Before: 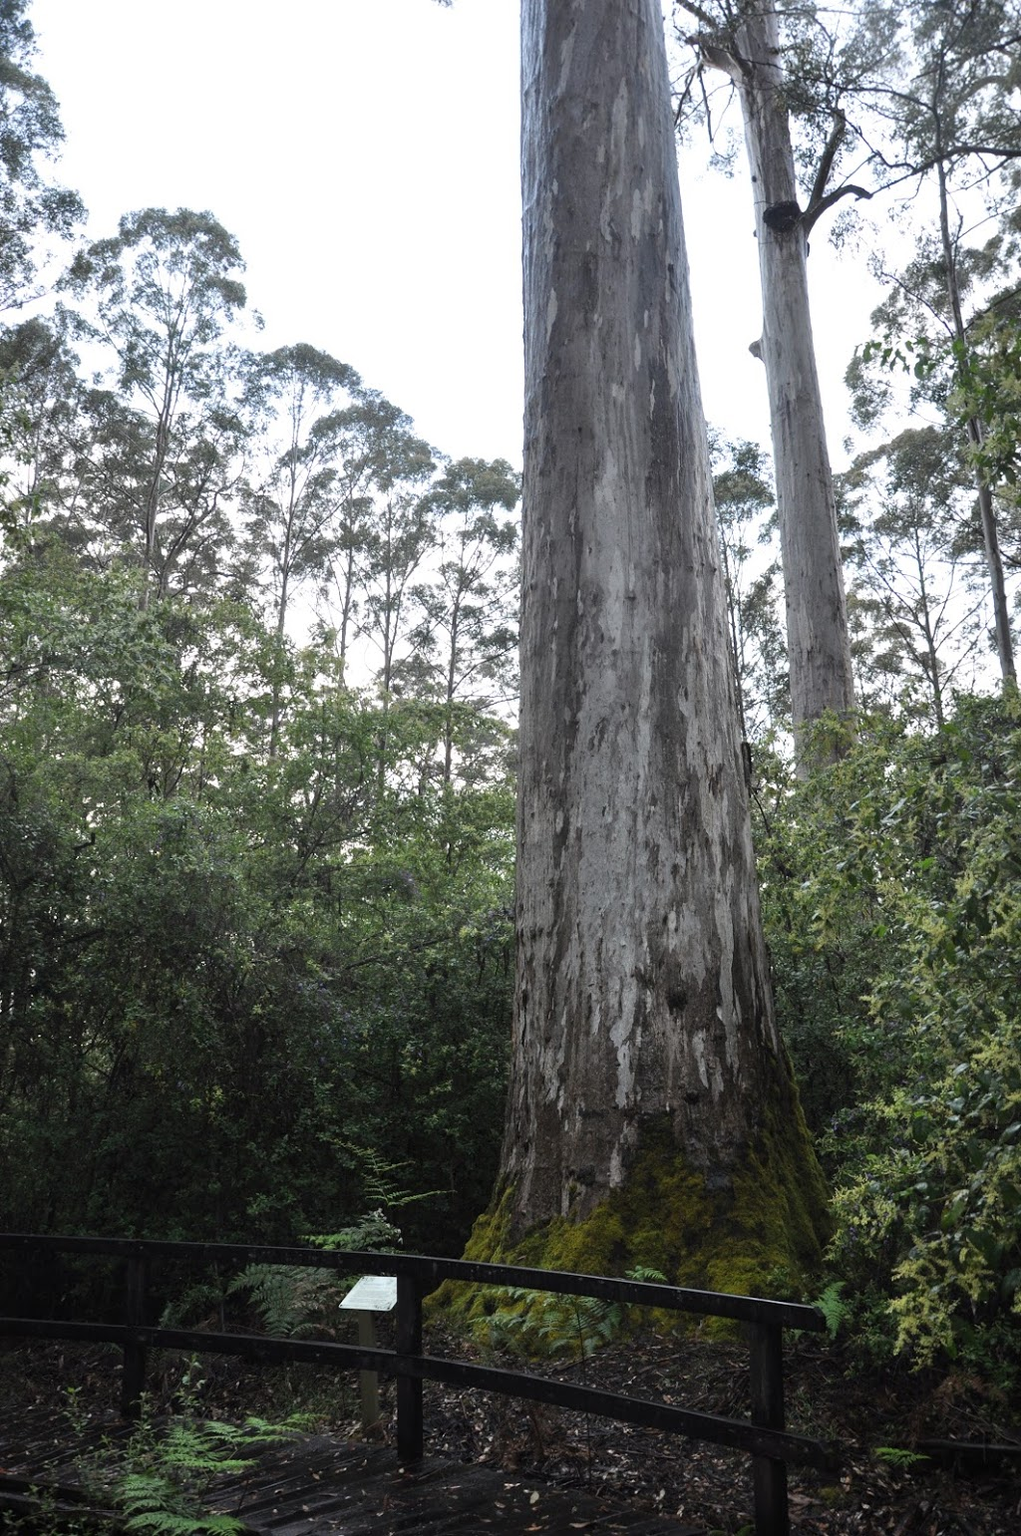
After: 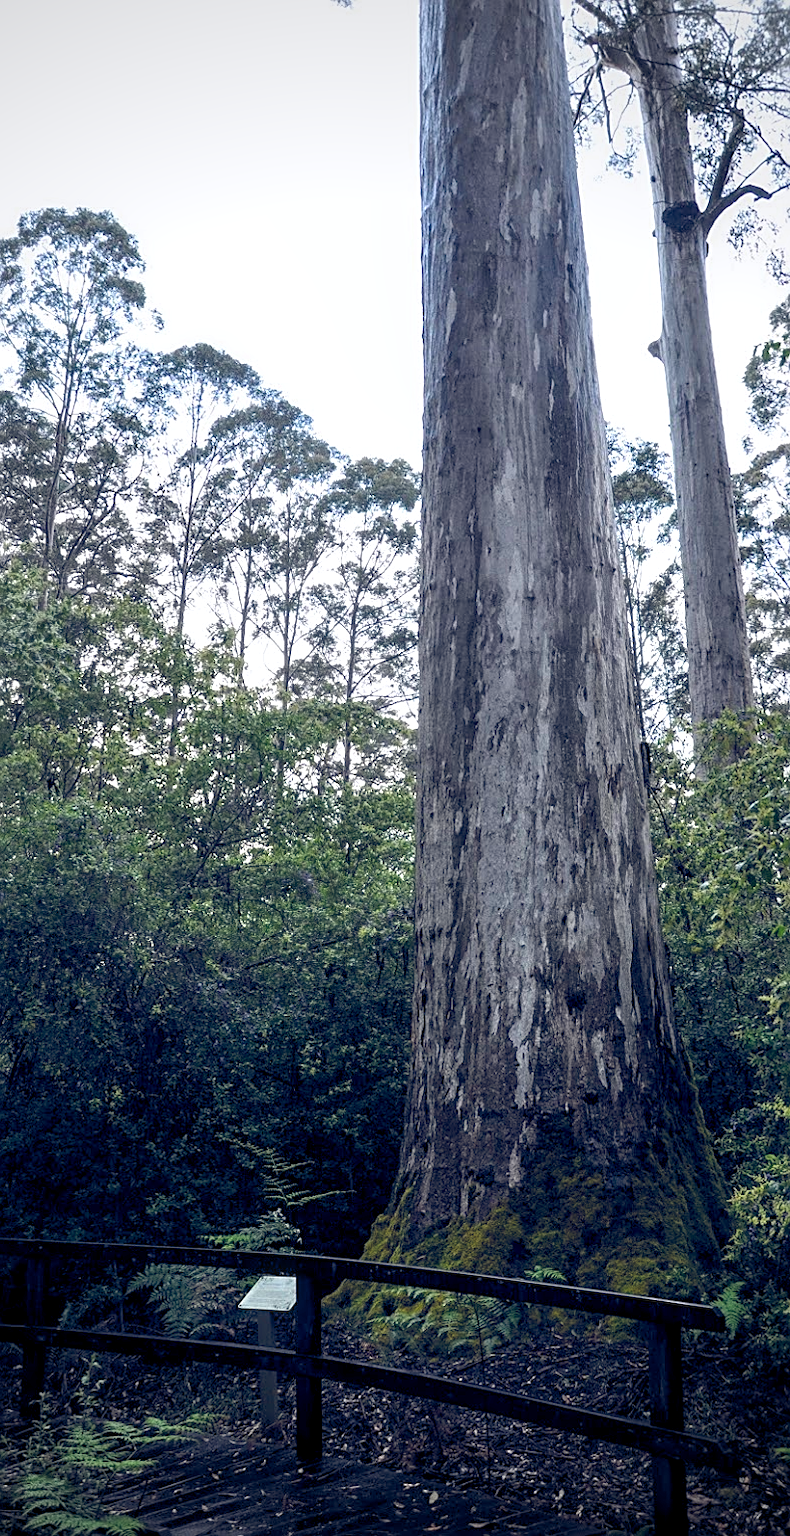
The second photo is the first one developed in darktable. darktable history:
crop: left 9.866%, right 12.62%
sharpen: on, module defaults
color balance rgb: global offset › luminance -0.309%, global offset › chroma 0.304%, global offset › hue 259.04°, perceptual saturation grading › global saturation 29.631%
vignetting: fall-off start 74.04%, fall-off radius 65.93%
local contrast: on, module defaults
color zones: curves: ch0 [(0.068, 0.464) (0.25, 0.5) (0.48, 0.508) (0.75, 0.536) (0.886, 0.476) (0.967, 0.456)]; ch1 [(0.066, 0.456) (0.25, 0.5) (0.616, 0.508) (0.746, 0.56) (0.934, 0.444)]
